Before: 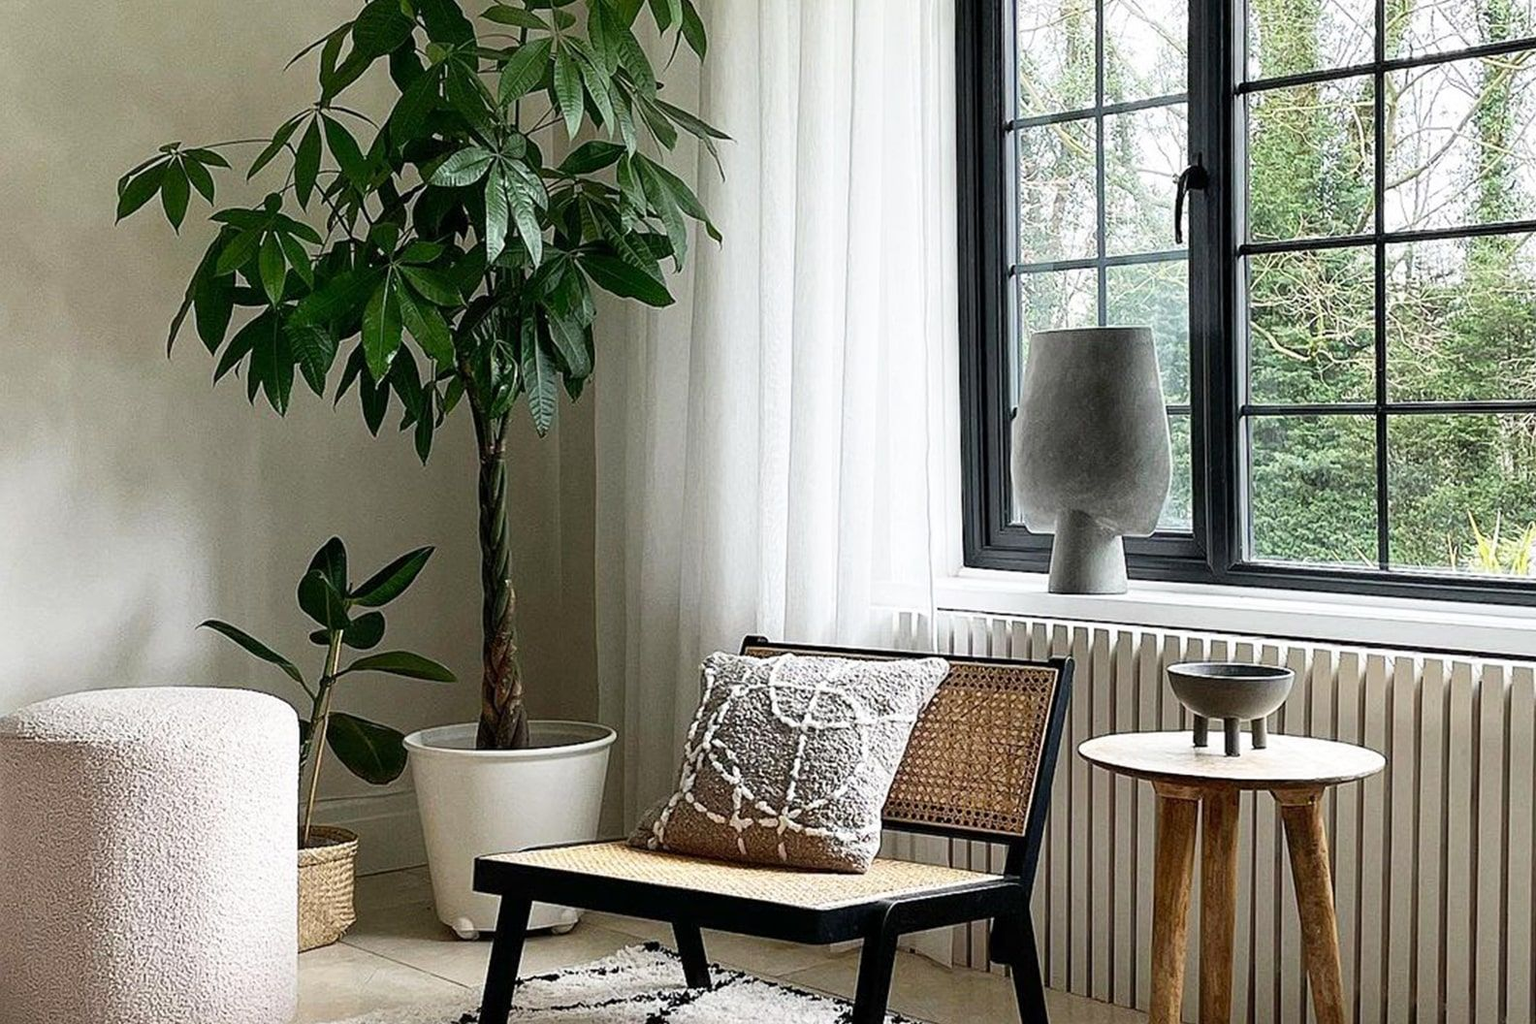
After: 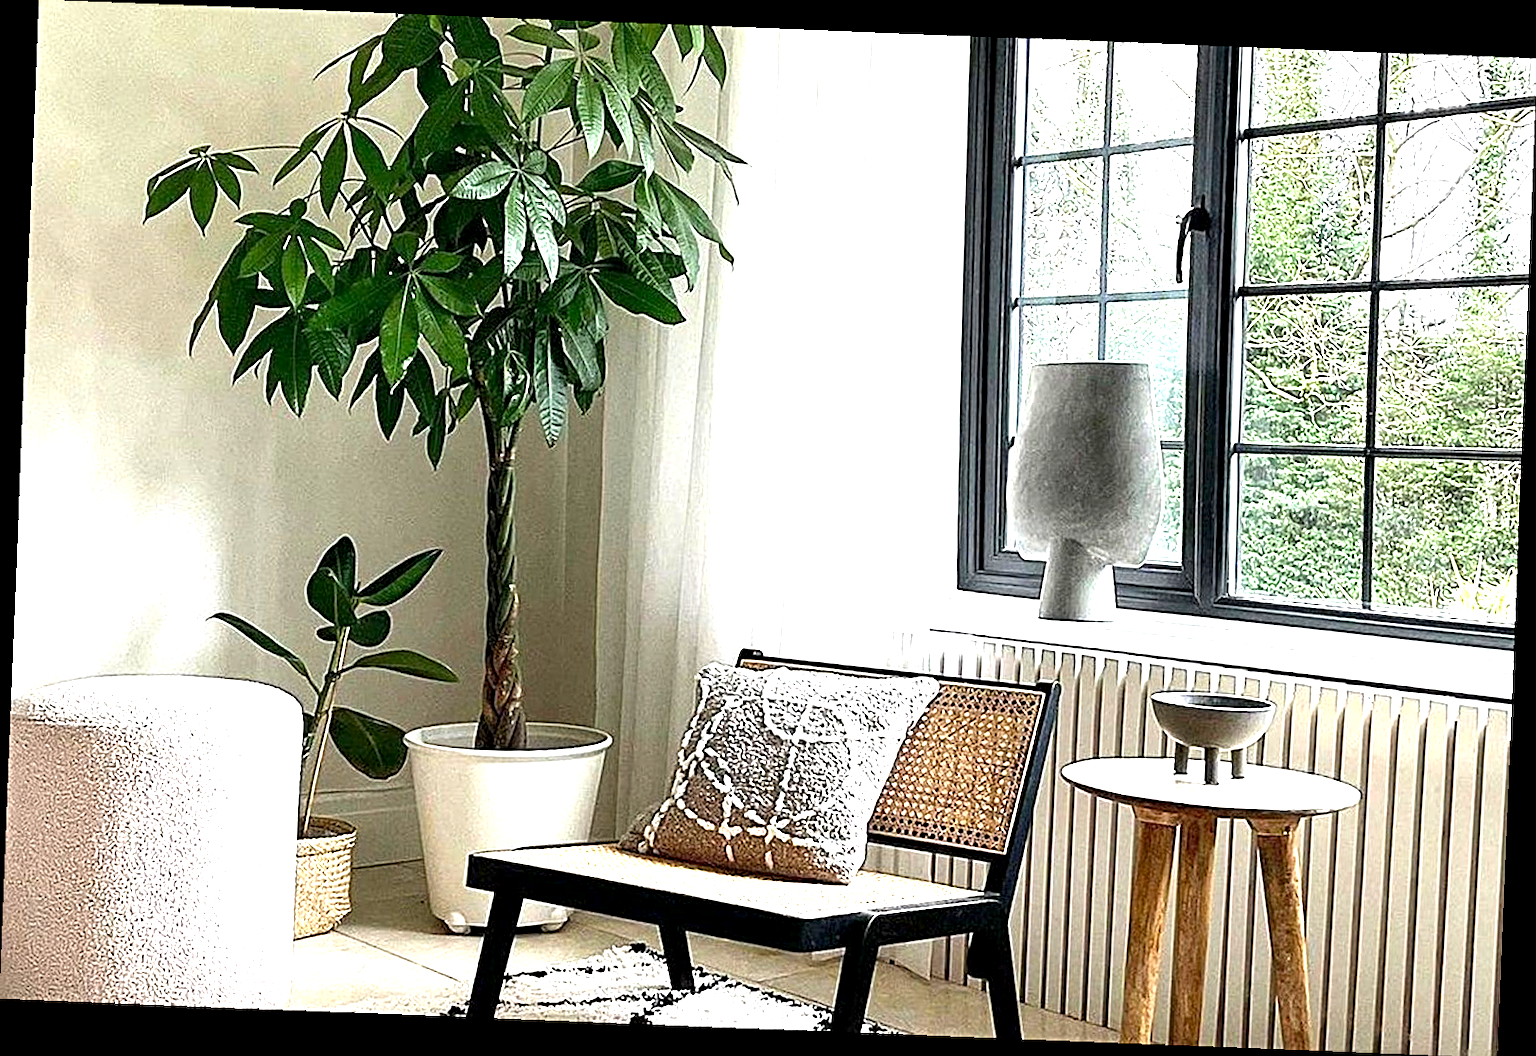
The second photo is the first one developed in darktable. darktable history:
rotate and perspective: rotation 2.27°, automatic cropping off
exposure: black level correction 0.001, exposure 1.3 EV, compensate highlight preservation false
sharpen: radius 2.767
white balance: emerald 1
